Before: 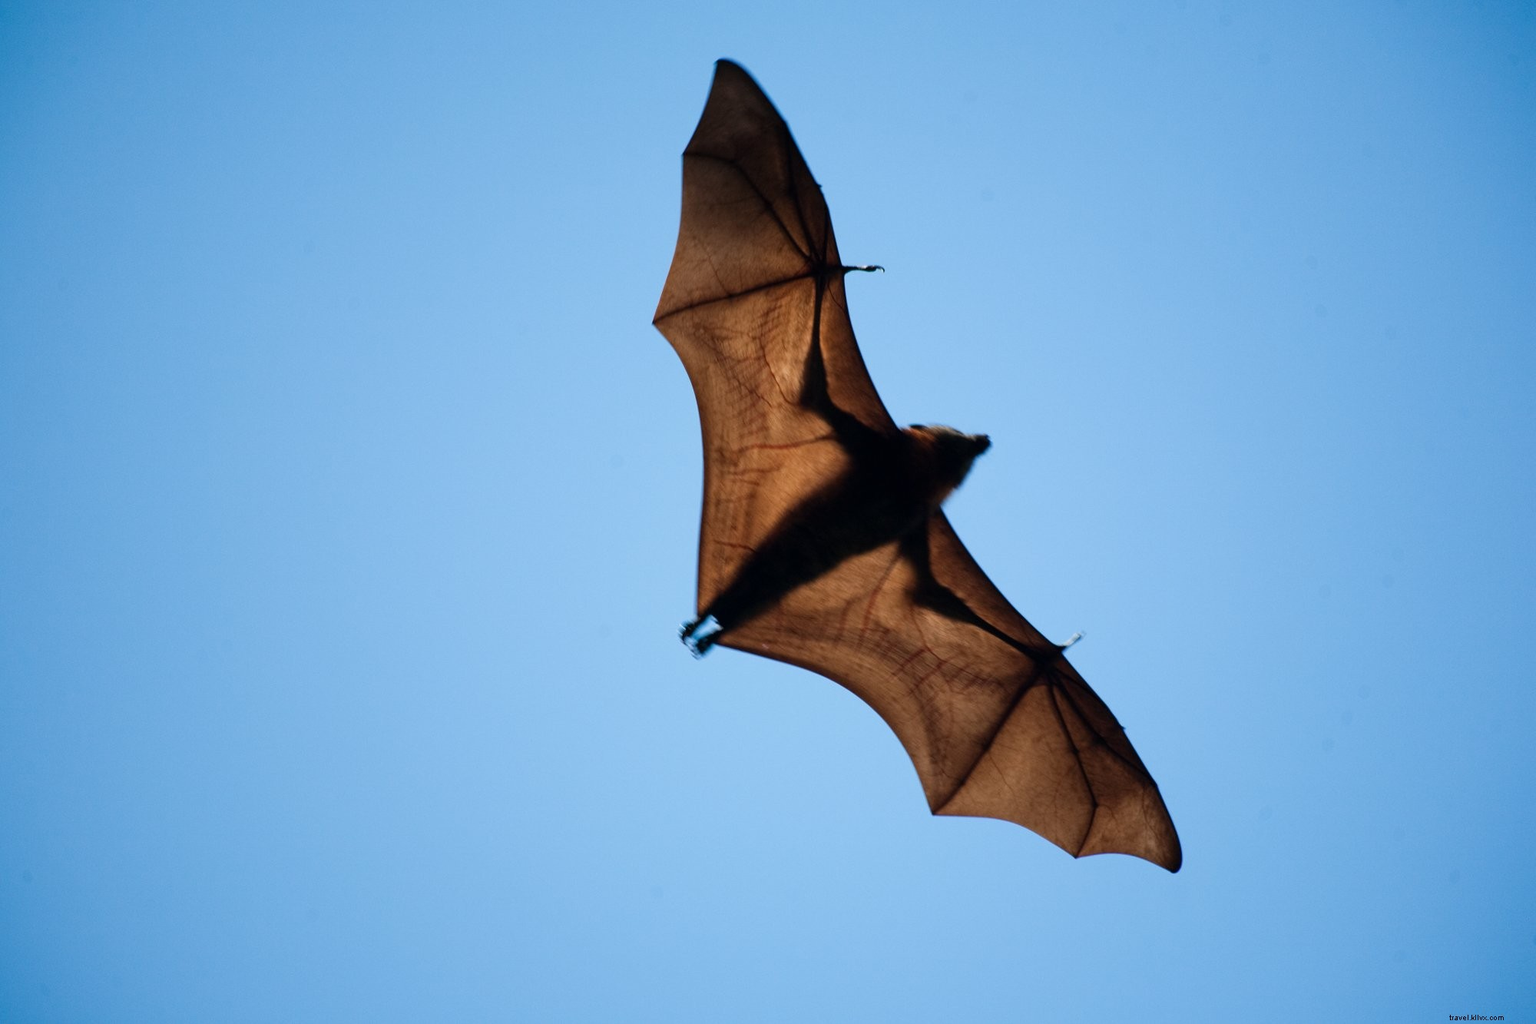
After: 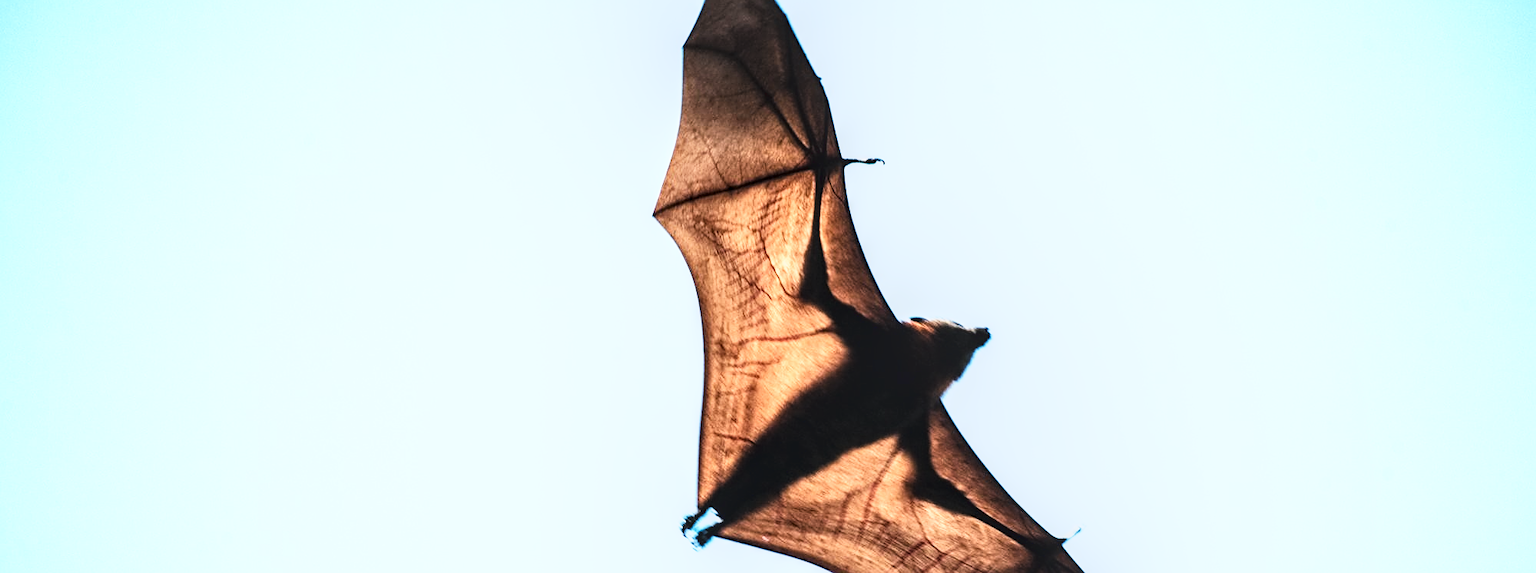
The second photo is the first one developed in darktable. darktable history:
sharpen: on, module defaults
contrast brightness saturation: saturation -0.067
base curve: curves: ch0 [(0, 0) (0.088, 0.125) (0.176, 0.251) (0.354, 0.501) (0.613, 0.749) (1, 0.877)], preserve colors none
tone curve: curves: ch0 [(0, 0) (0.003, 0.007) (0.011, 0.009) (0.025, 0.01) (0.044, 0.012) (0.069, 0.013) (0.1, 0.014) (0.136, 0.021) (0.177, 0.038) (0.224, 0.06) (0.277, 0.099) (0.335, 0.16) (0.399, 0.227) (0.468, 0.329) (0.543, 0.45) (0.623, 0.594) (0.709, 0.756) (0.801, 0.868) (0.898, 0.971) (1, 1)], color space Lab, linked channels, preserve colors none
color balance rgb: highlights gain › chroma 0.11%, highlights gain › hue 330.27°, perceptual saturation grading › global saturation 0.54%, perceptual saturation grading › highlights -14.919%, perceptual saturation grading › shadows 24.453%, hue shift -2.92°, contrast -21.228%
exposure: black level correction 0, exposure 1.664 EV, compensate highlight preservation false
local contrast: on, module defaults
crop and rotate: top 10.509%, bottom 33.38%
